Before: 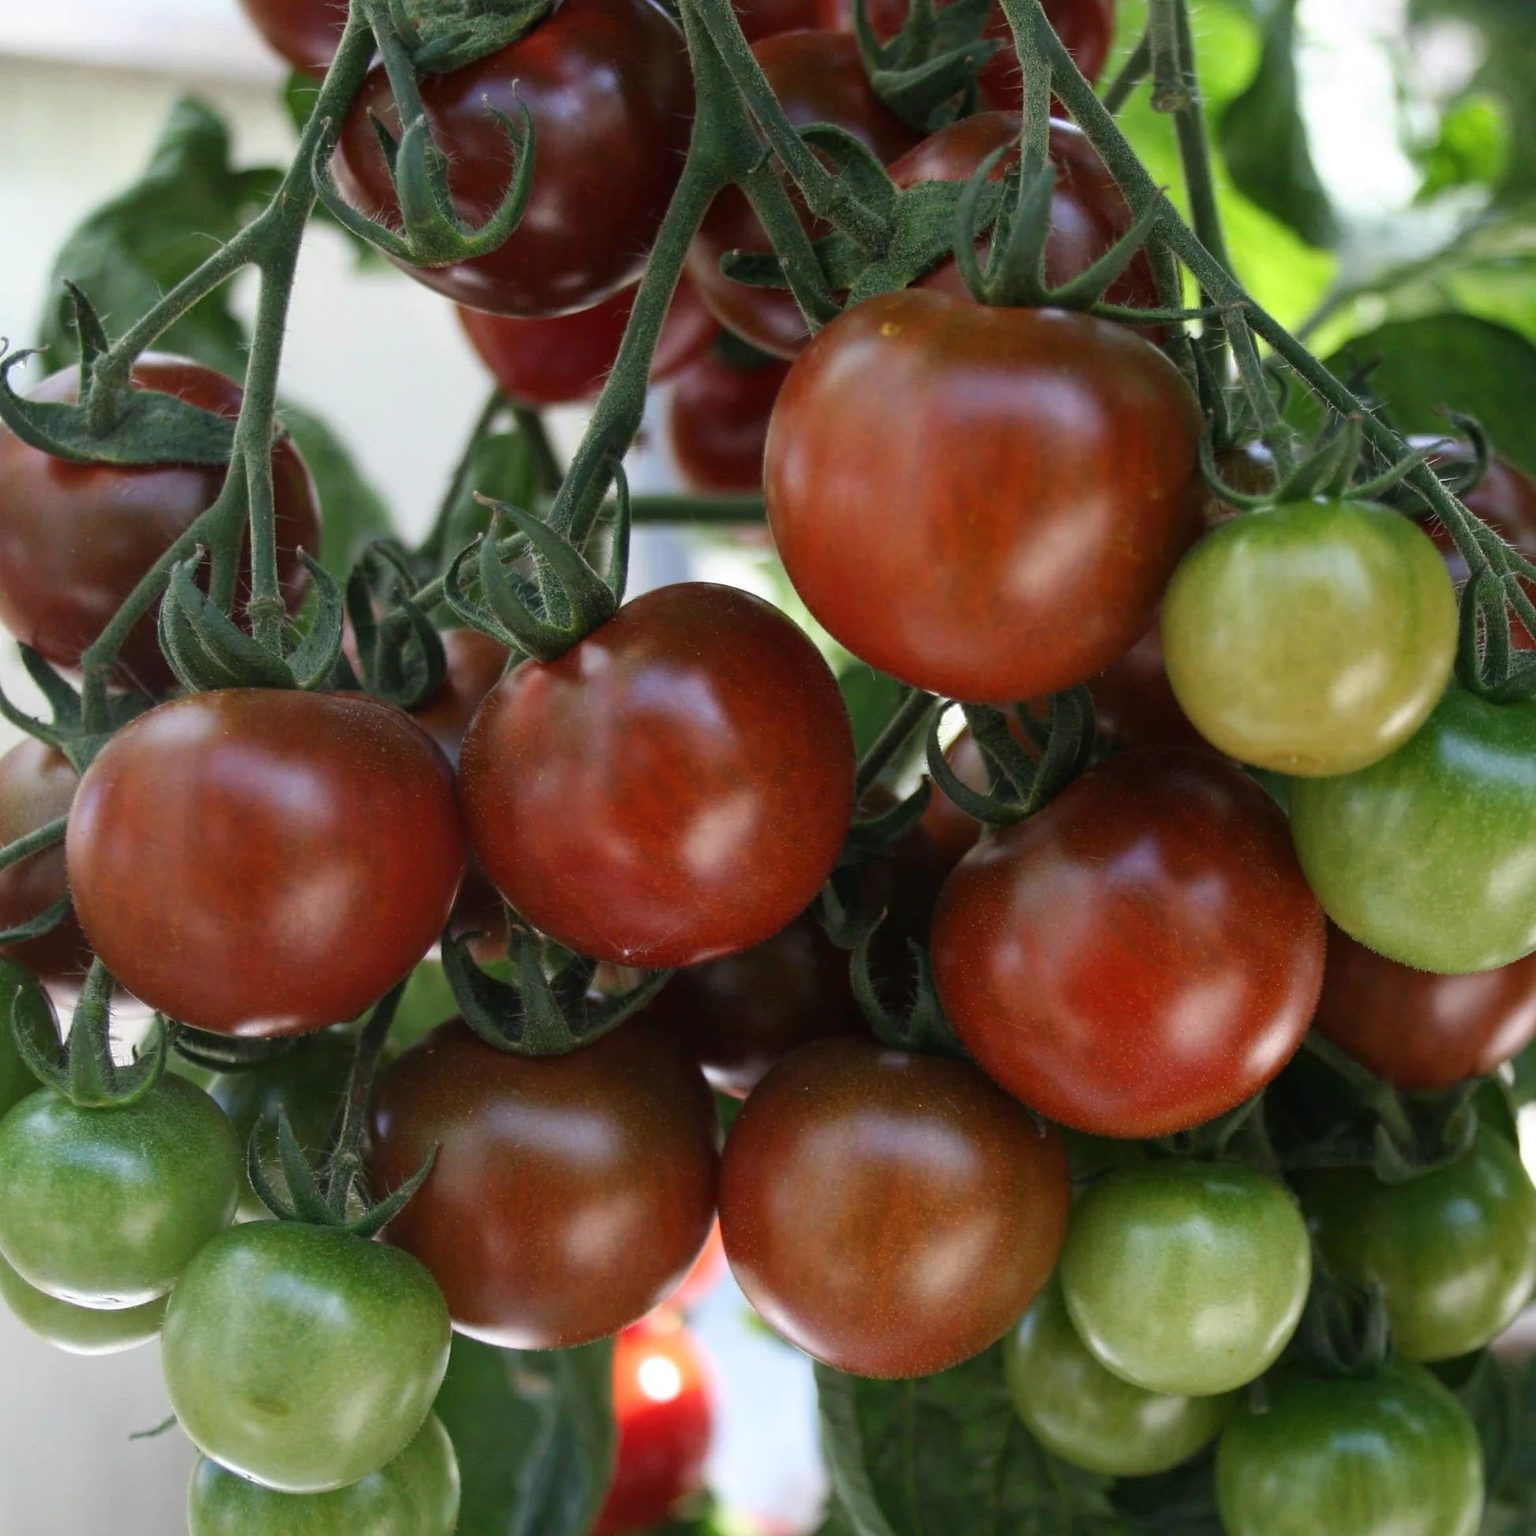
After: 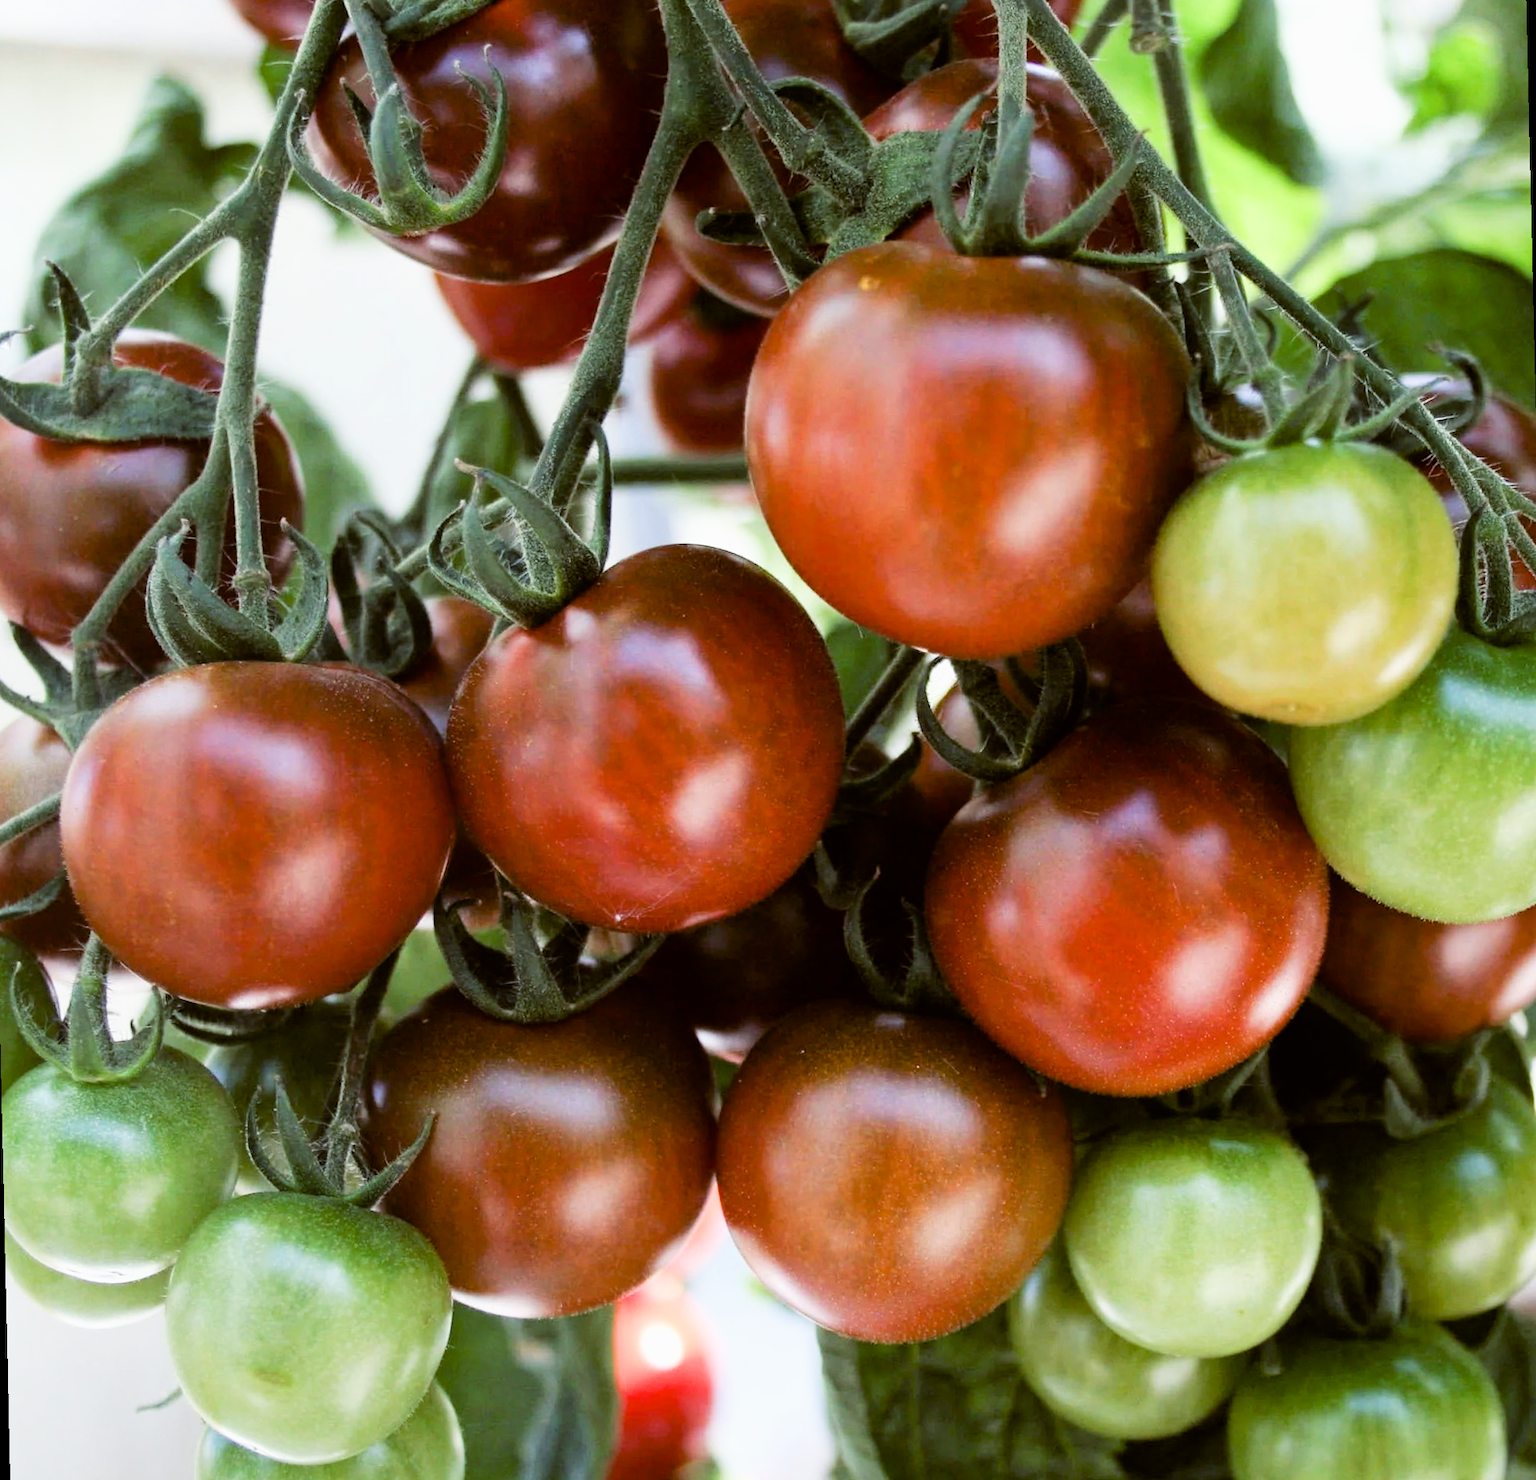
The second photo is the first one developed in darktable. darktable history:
rotate and perspective: rotation -1.32°, lens shift (horizontal) -0.031, crop left 0.015, crop right 0.985, crop top 0.047, crop bottom 0.982
filmic rgb: black relative exposure -5 EV, hardness 2.88, contrast 1.3, highlights saturation mix -30%
exposure: black level correction 0, exposure 1.1 EV, compensate exposure bias true, compensate highlight preservation false
color balance: lift [1, 1.015, 1.004, 0.985], gamma [1, 0.958, 0.971, 1.042], gain [1, 0.956, 0.977, 1.044]
